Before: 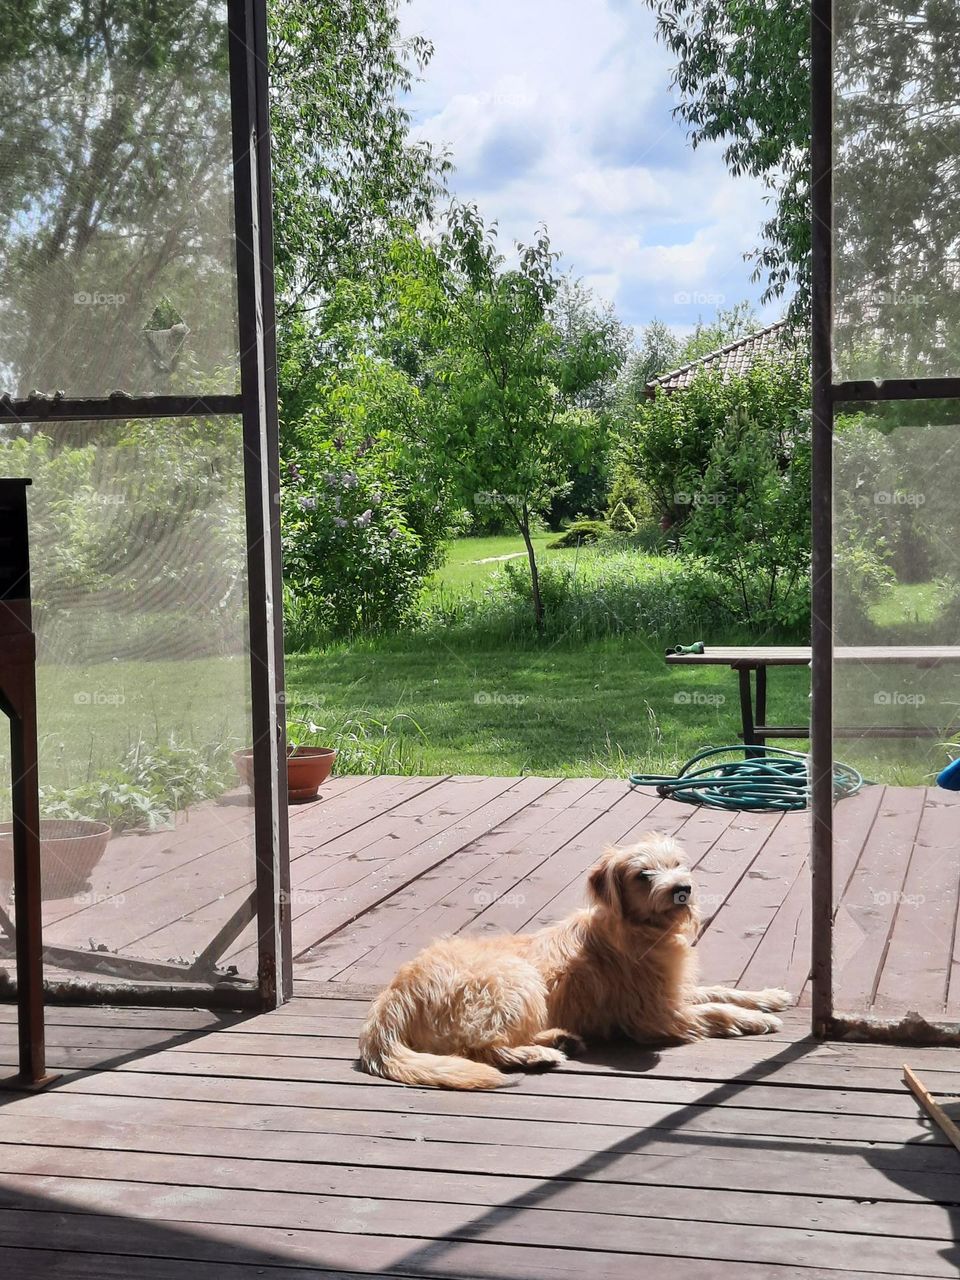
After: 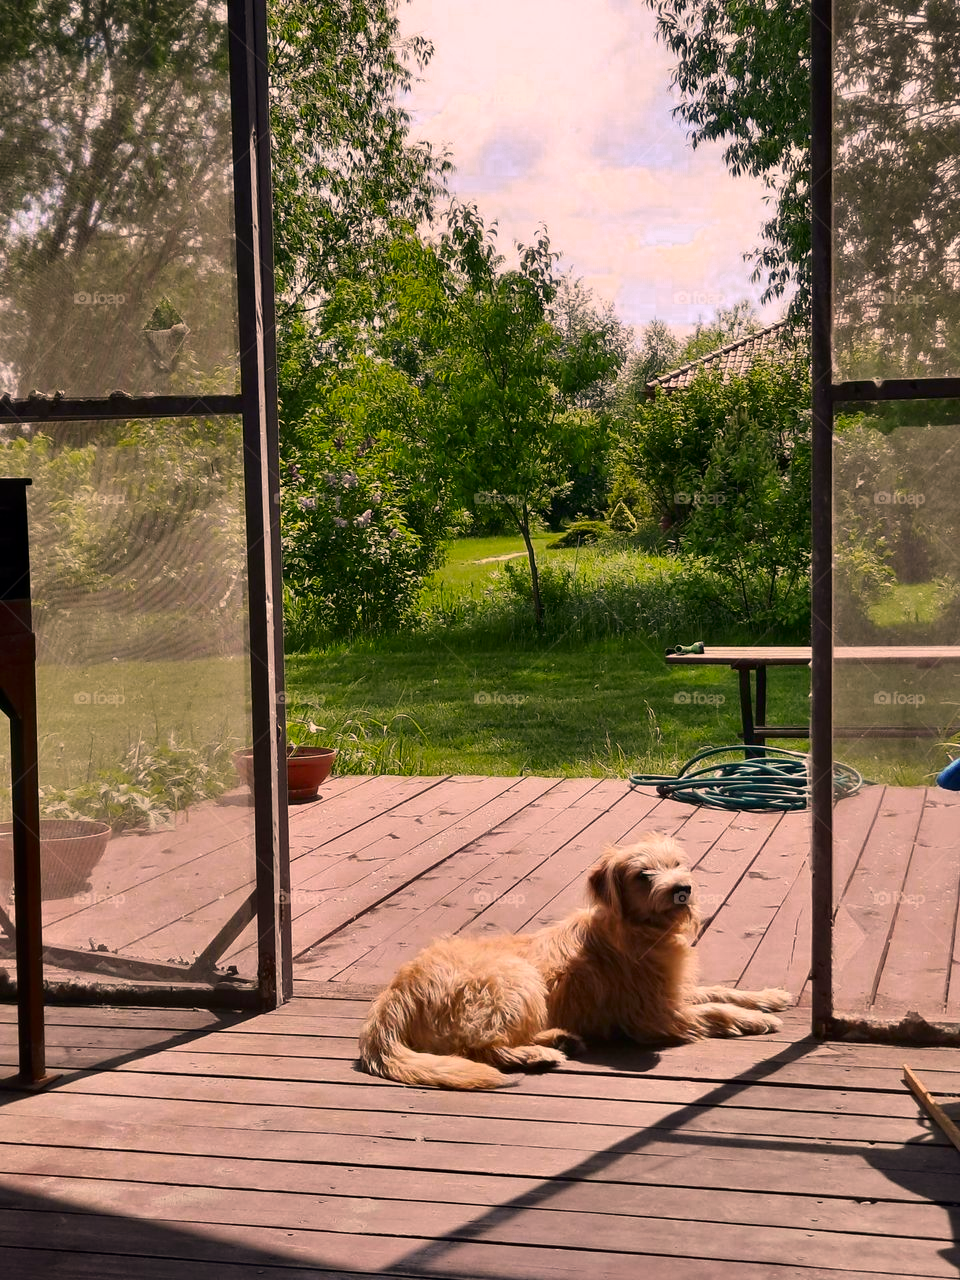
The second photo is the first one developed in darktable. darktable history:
color zones: curves: ch0 [(0.203, 0.433) (0.607, 0.517) (0.697, 0.696) (0.705, 0.897)]
contrast brightness saturation: contrast 0.07, brightness -0.13, saturation 0.057
color correction: highlights a* 17.58, highlights b* 18.94
